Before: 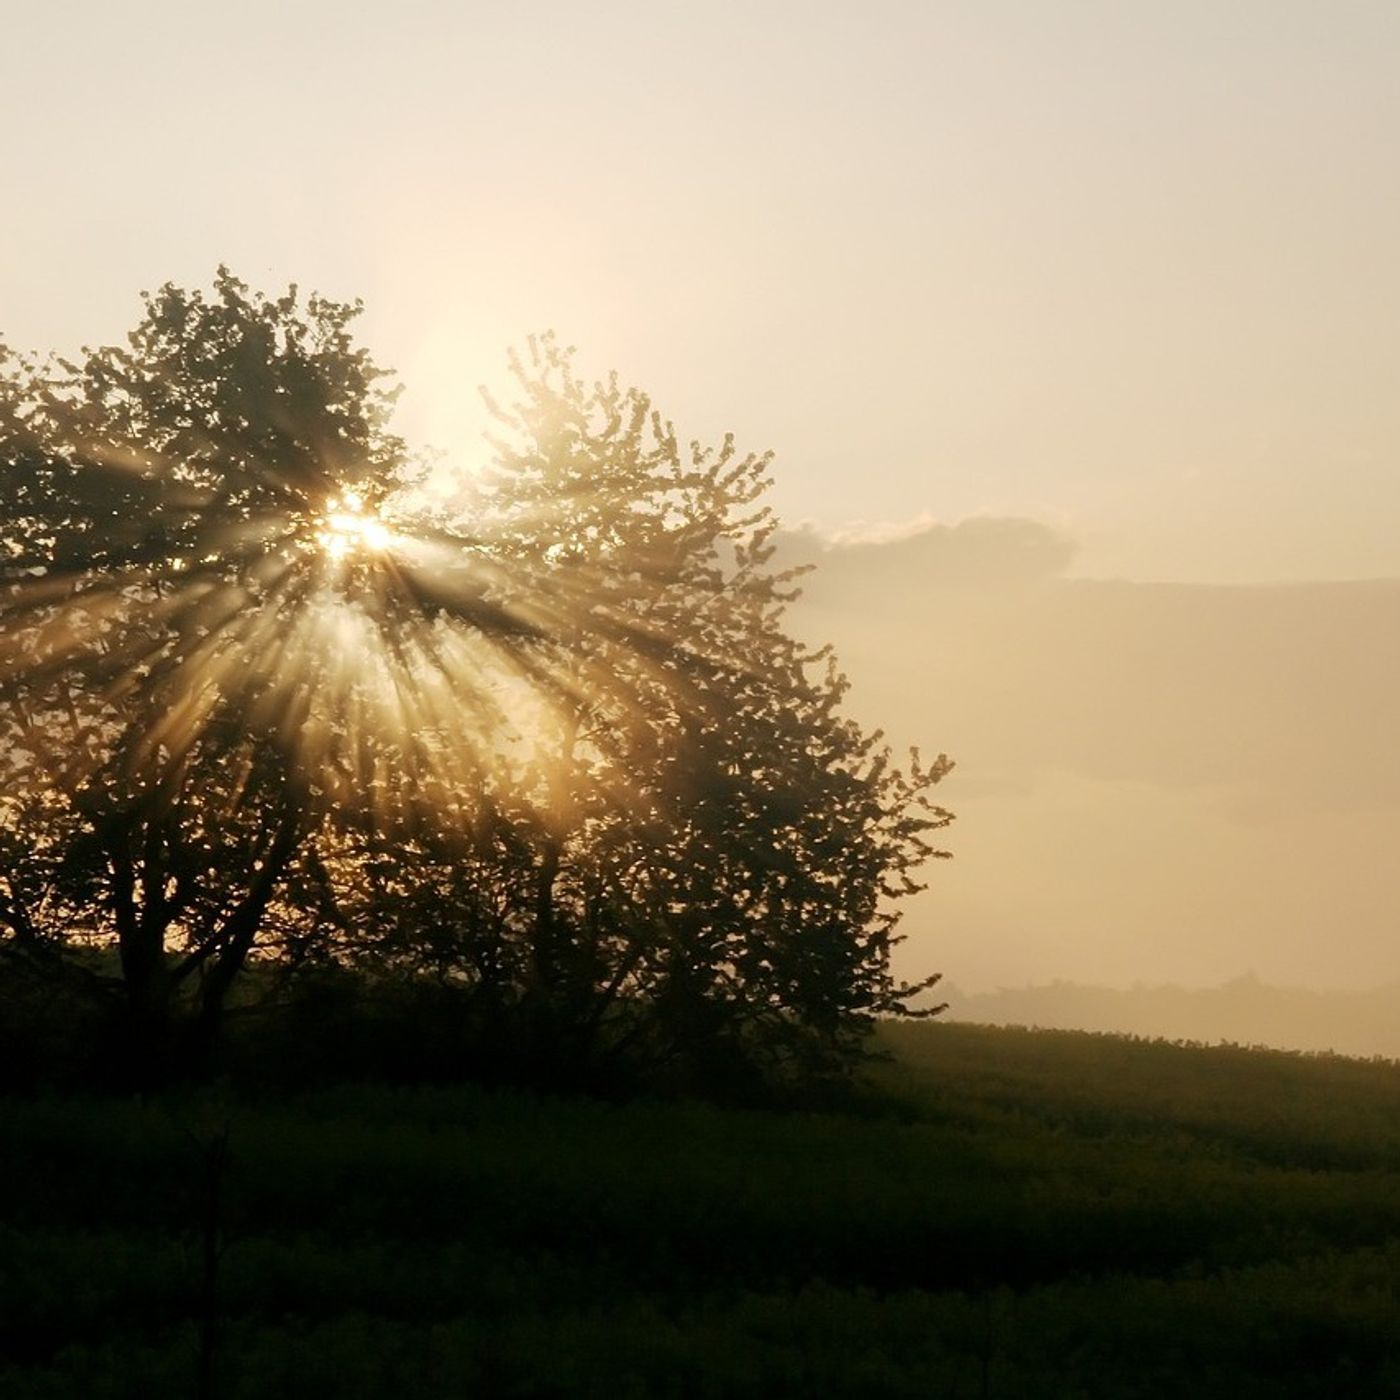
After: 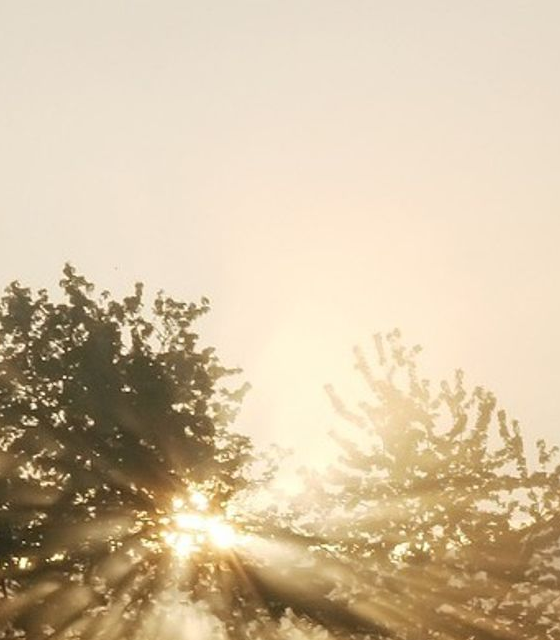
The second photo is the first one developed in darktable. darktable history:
crop and rotate: left 11.001%, top 0.094%, right 48.947%, bottom 54.136%
